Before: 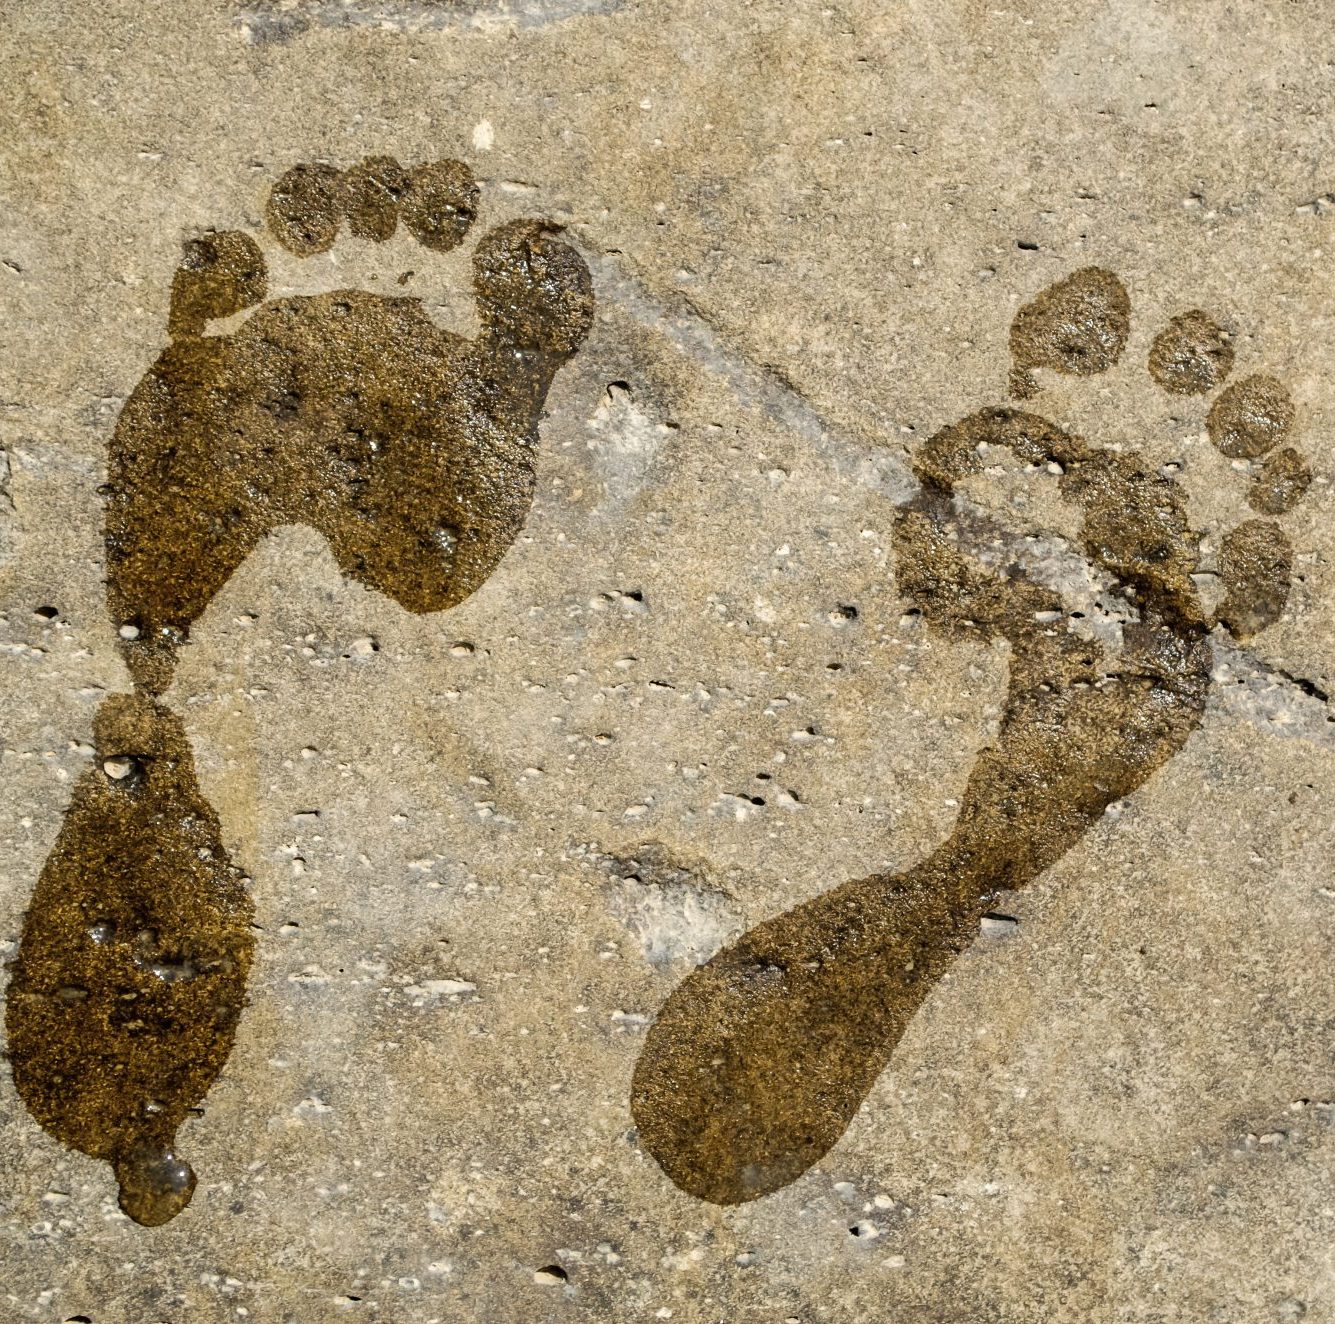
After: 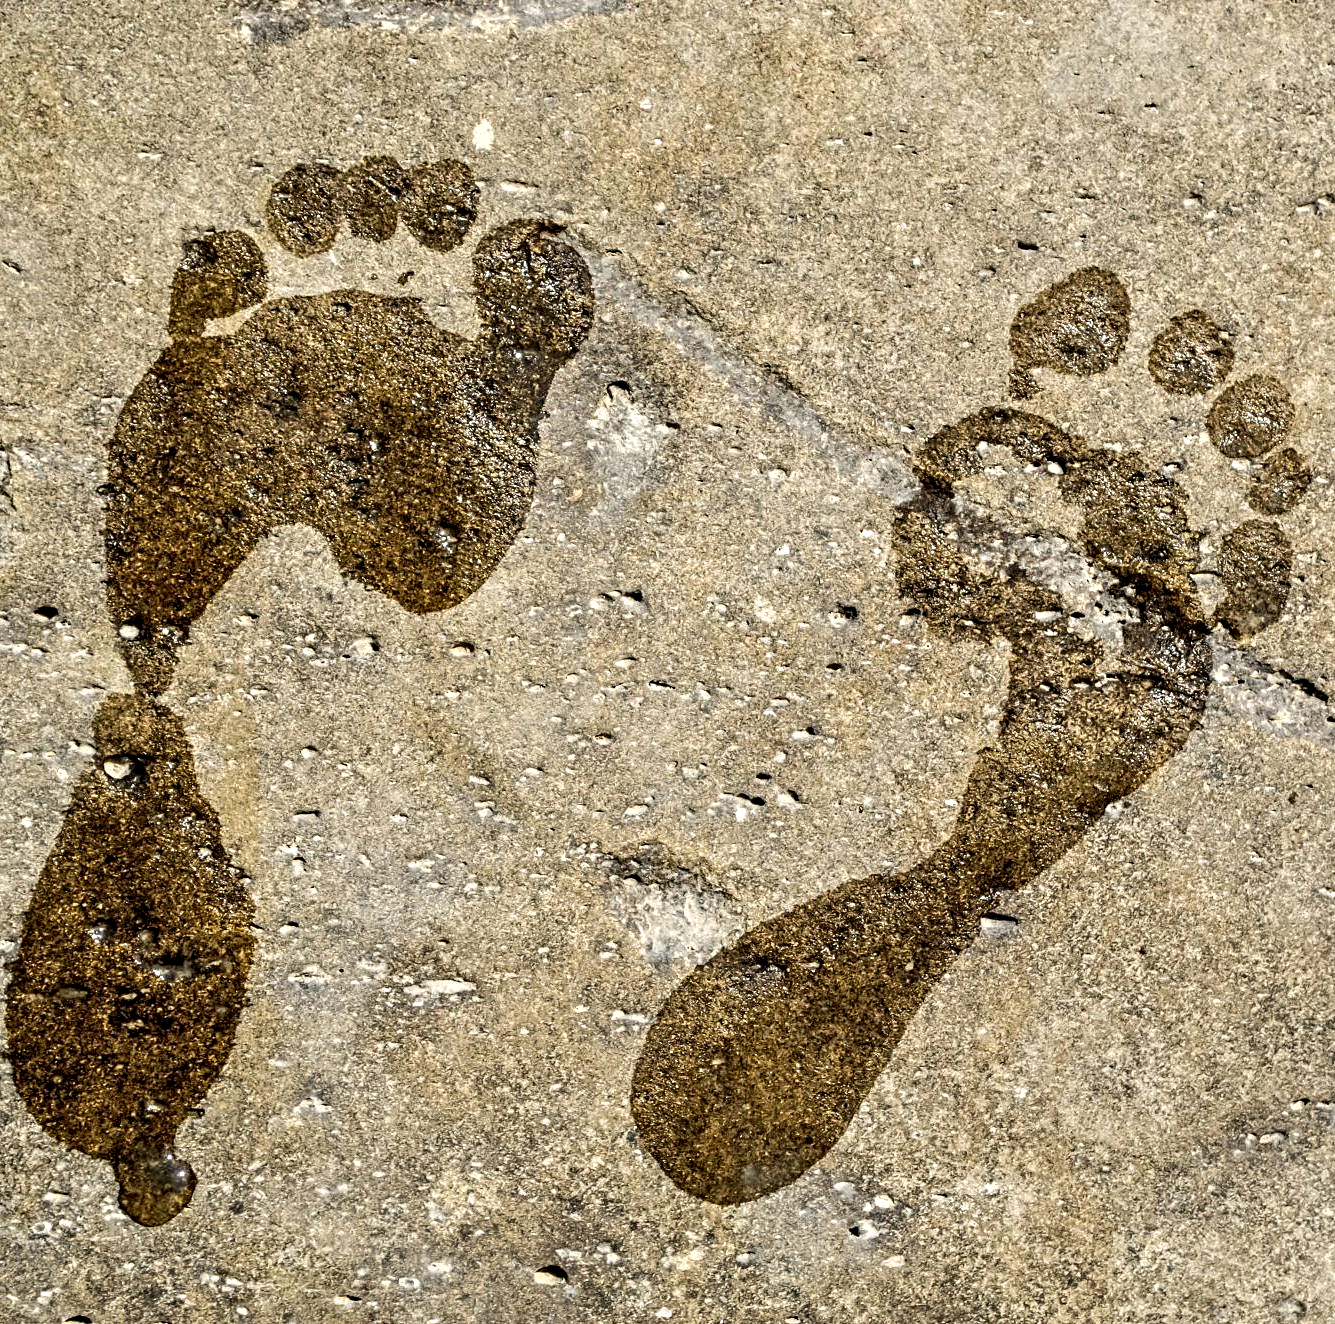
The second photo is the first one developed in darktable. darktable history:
contrast equalizer: y [[0.5, 0.542, 0.583, 0.625, 0.667, 0.708], [0.5 ×6], [0.5 ×6], [0 ×6], [0 ×6]]
